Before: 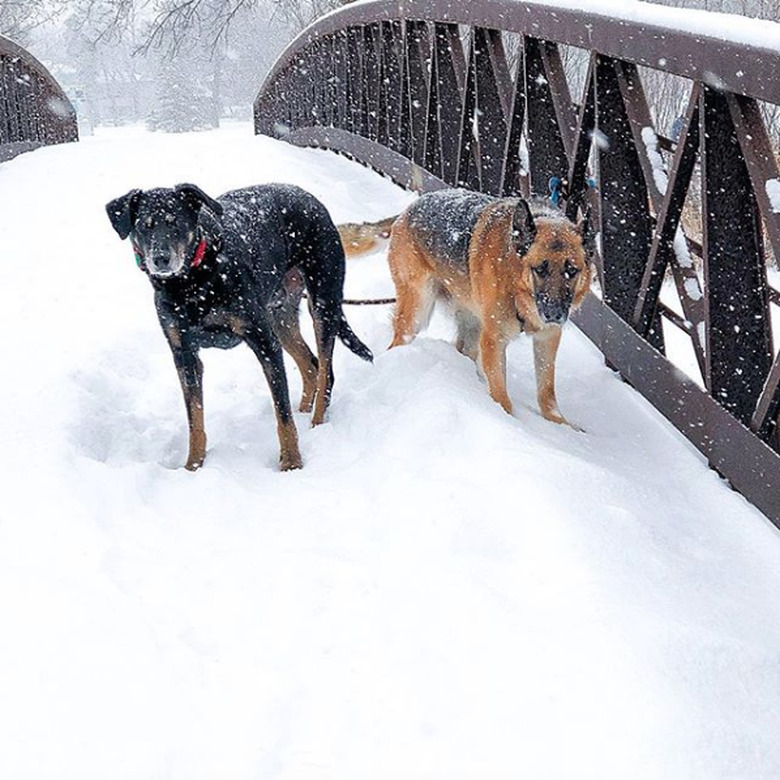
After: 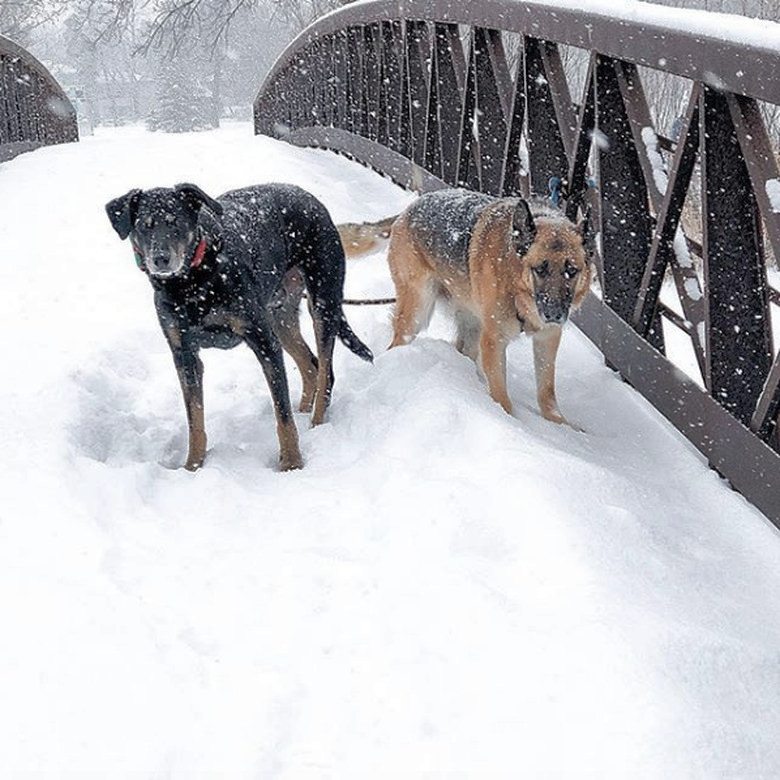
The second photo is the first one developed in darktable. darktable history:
contrast brightness saturation: contrast 0.097, saturation -0.365
shadows and highlights: highlights color adjustment 46.24%
